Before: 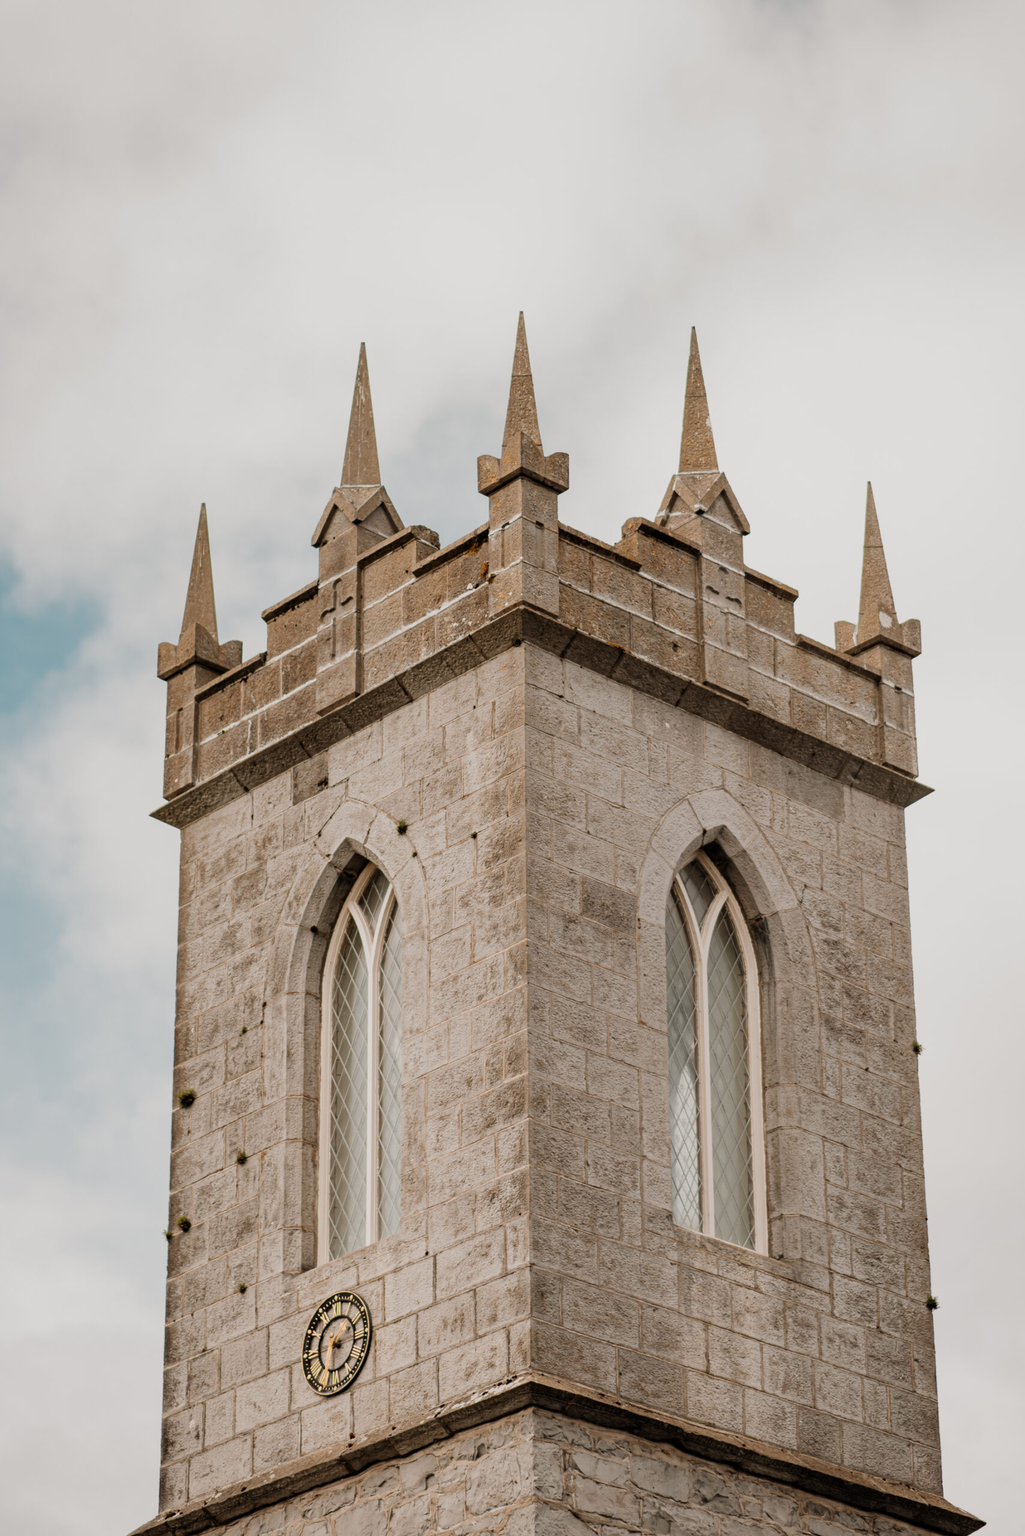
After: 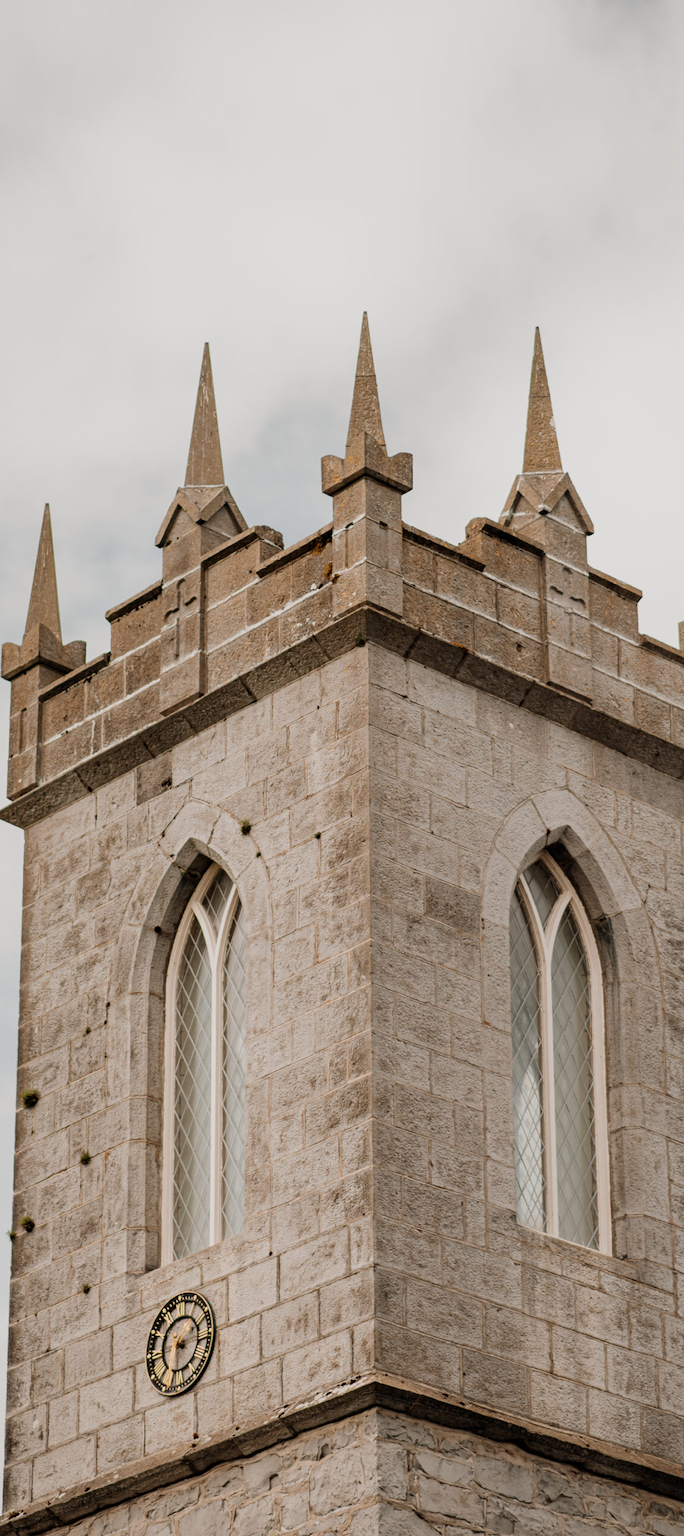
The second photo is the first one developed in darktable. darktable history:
crop and rotate: left 15.297%, right 17.931%
